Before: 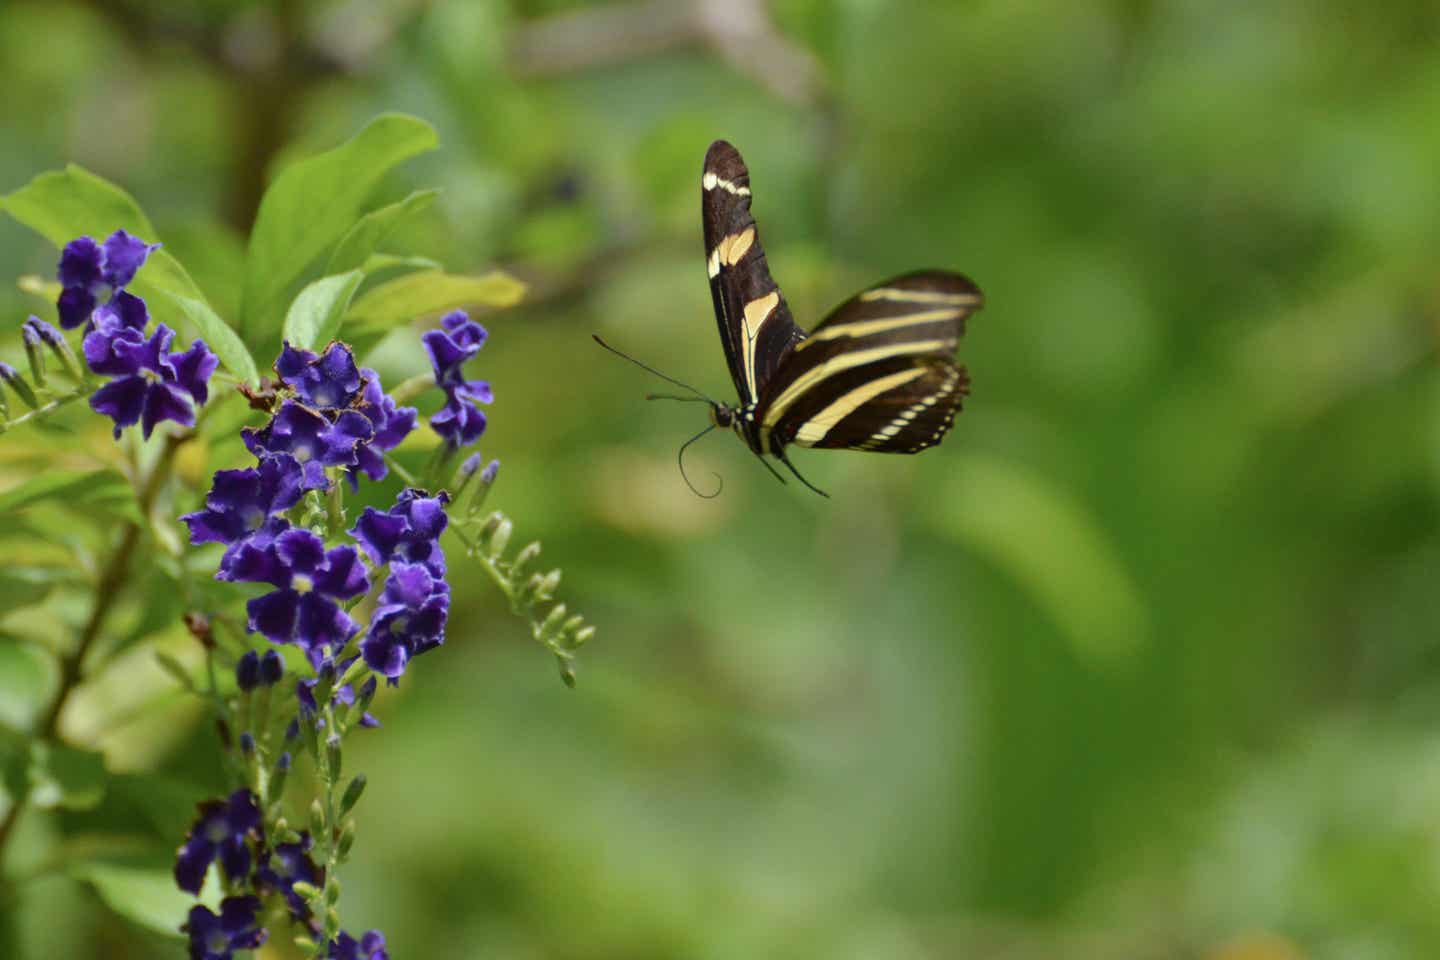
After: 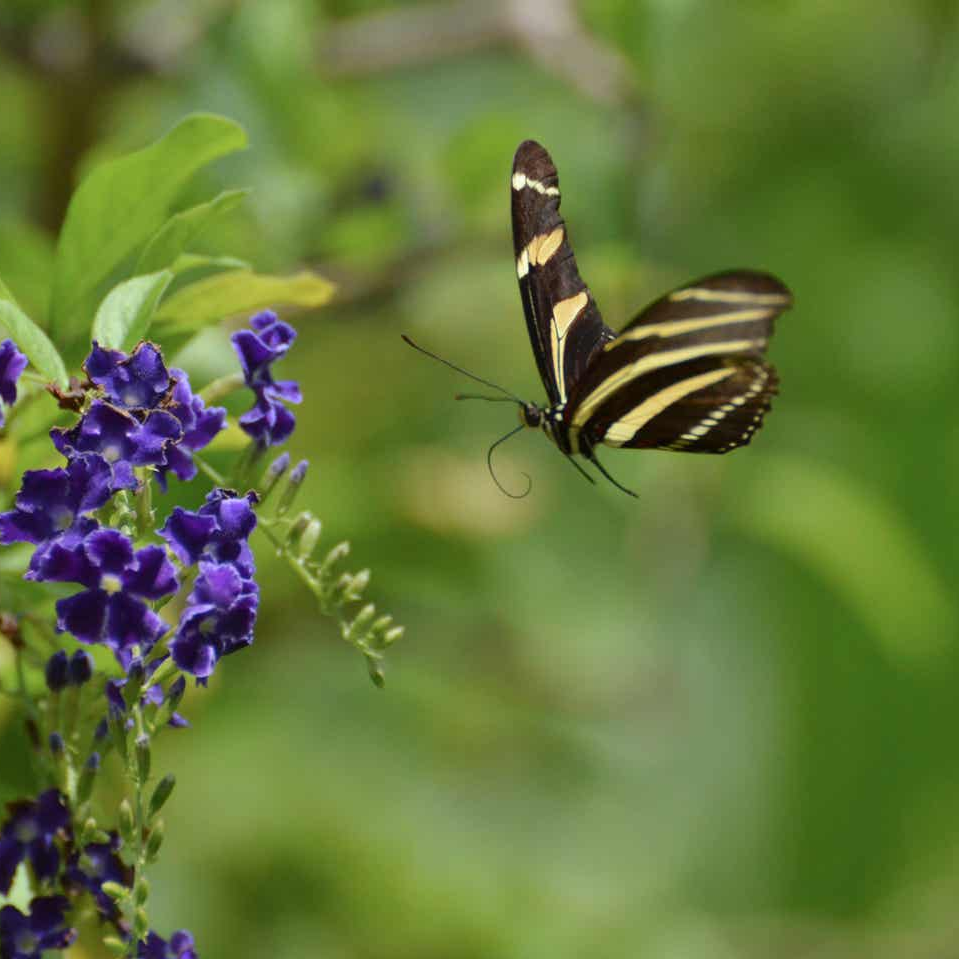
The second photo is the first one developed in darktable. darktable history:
crop and rotate: left 13.324%, right 20.043%
